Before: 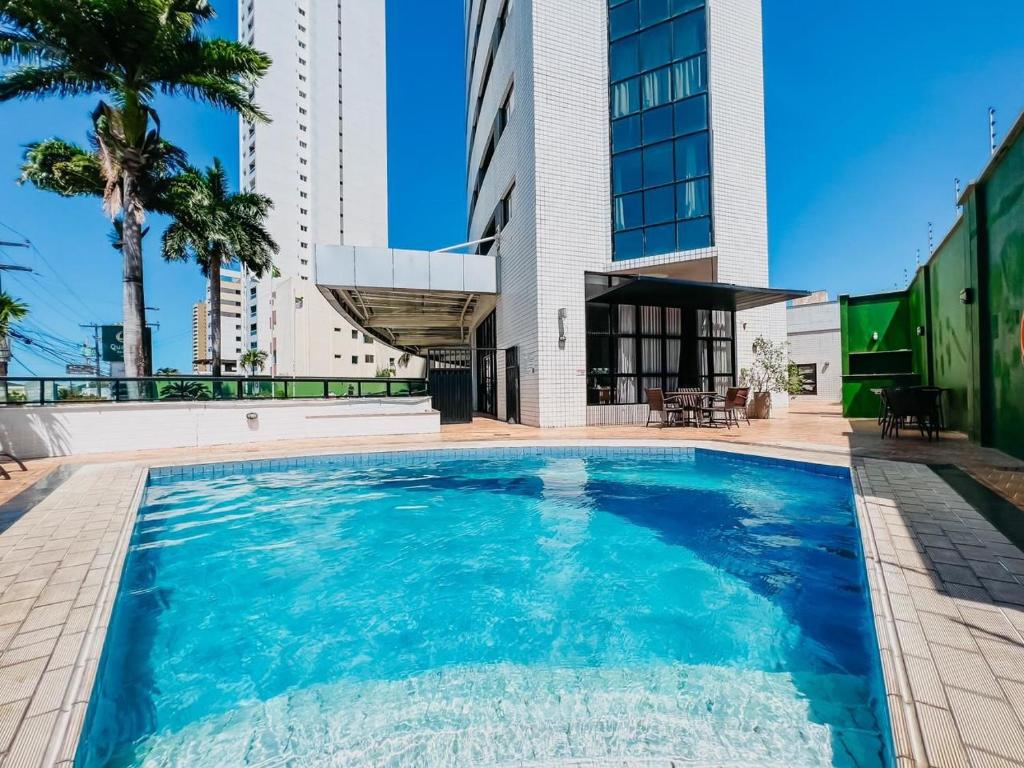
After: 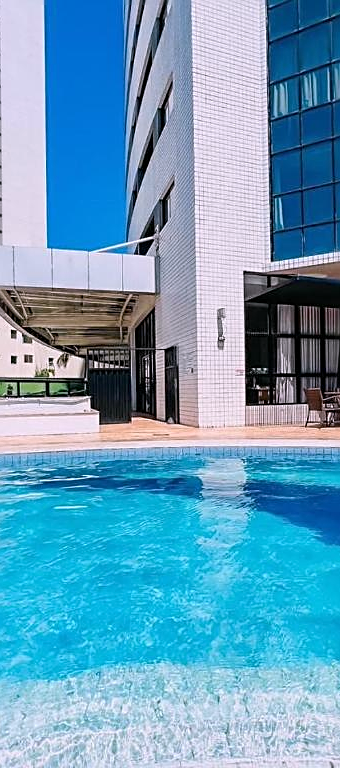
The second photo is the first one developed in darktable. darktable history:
white balance: red 1.05, blue 1.072
sharpen: on, module defaults
crop: left 33.36%, right 33.36%
